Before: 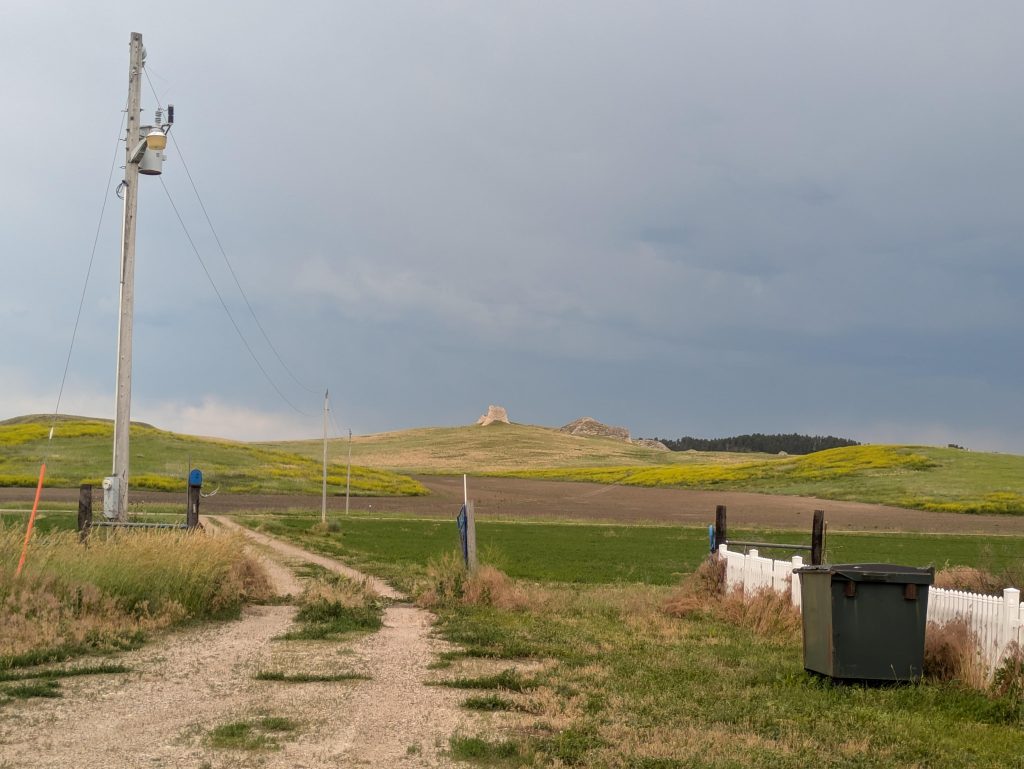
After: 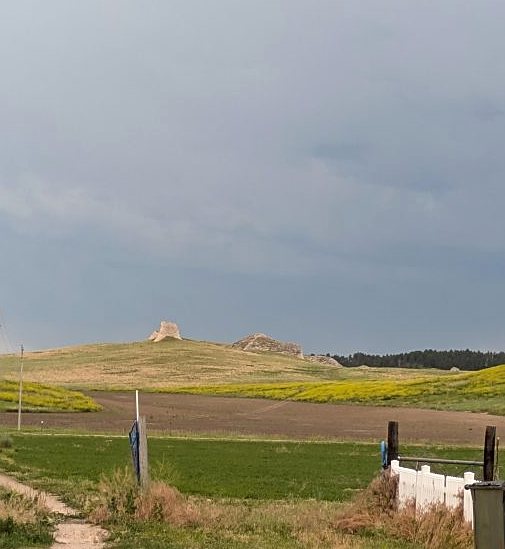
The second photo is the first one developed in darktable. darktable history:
contrast brightness saturation: contrast 0.101, brightness 0.017, saturation 0.024
crop: left 32.072%, top 10.965%, right 18.54%, bottom 17.564%
sharpen: on, module defaults
